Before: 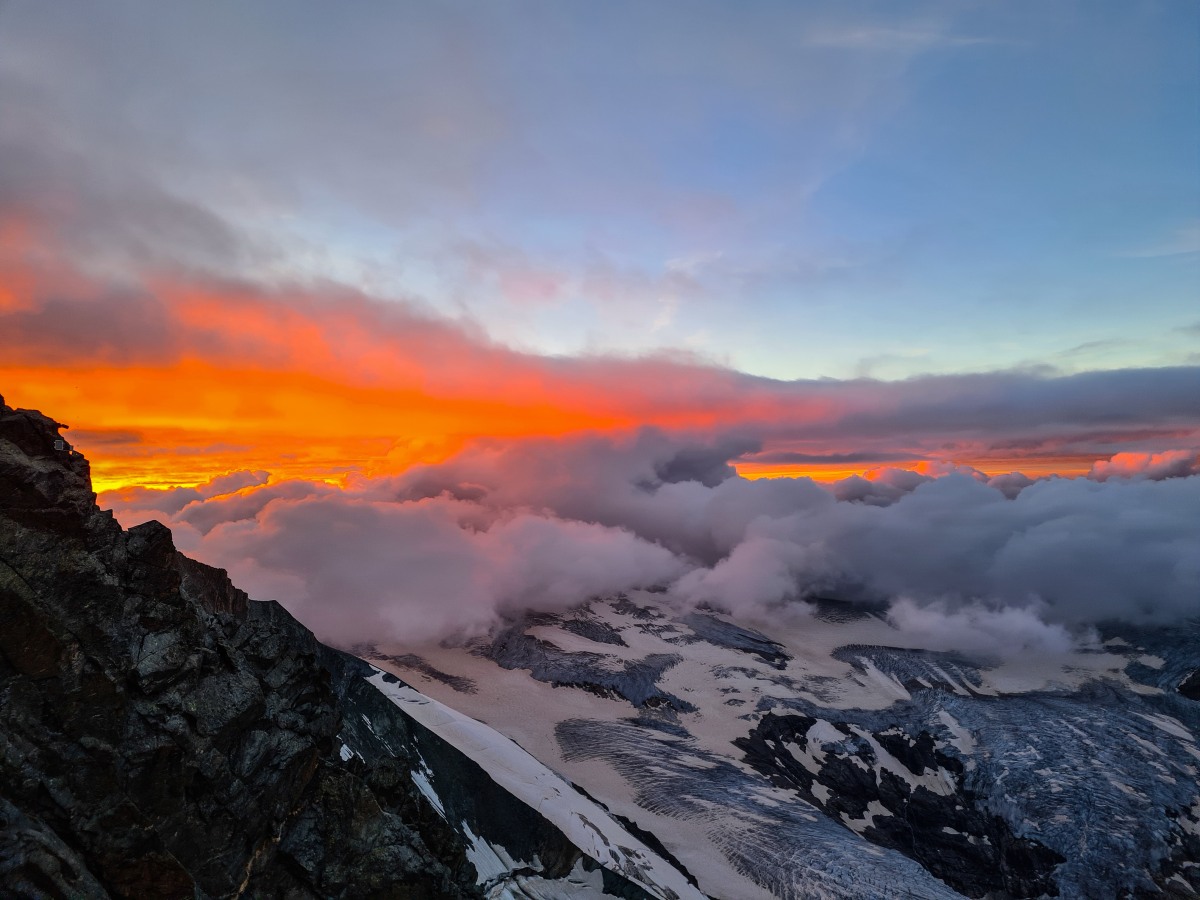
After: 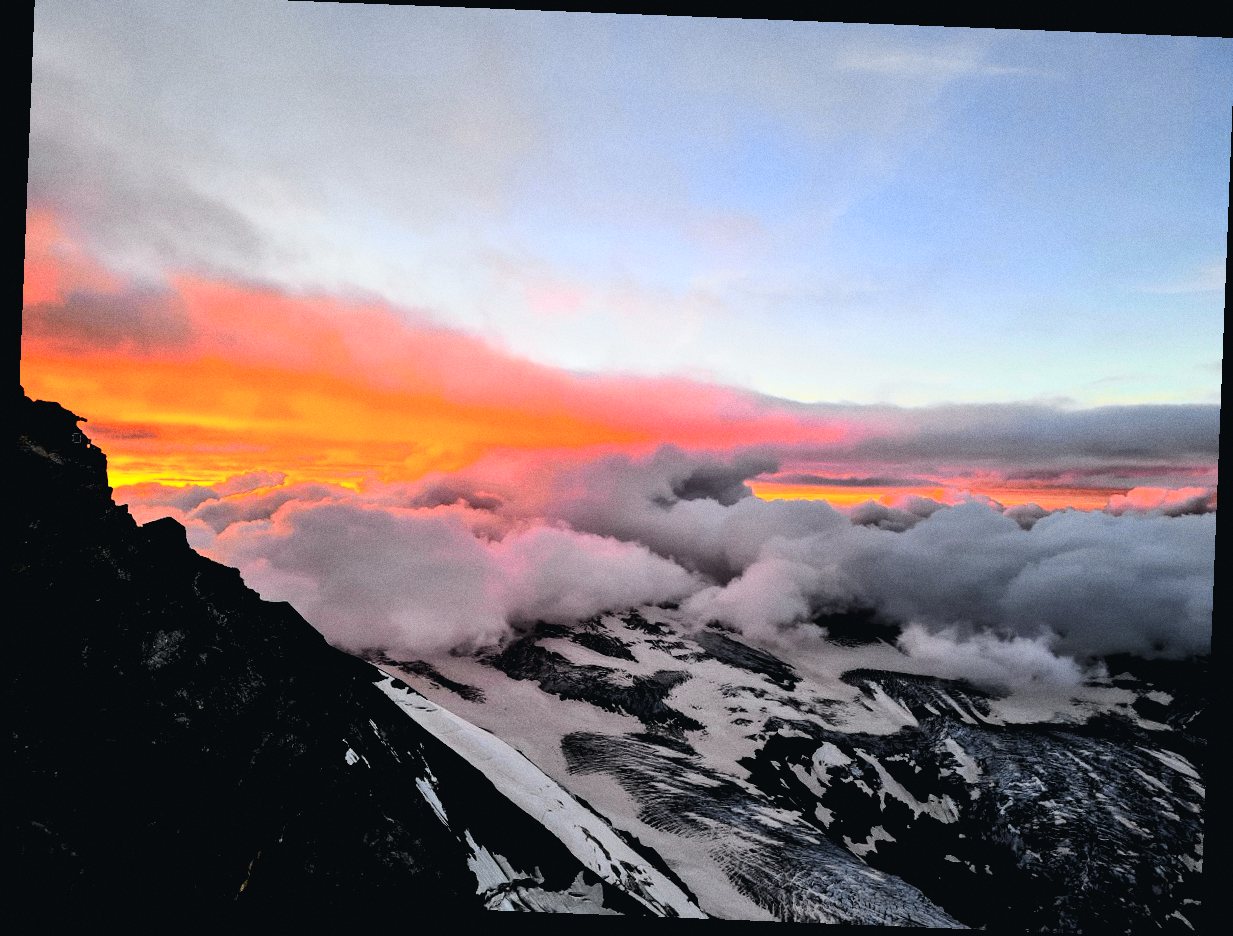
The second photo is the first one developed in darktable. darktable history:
grain: coarseness 0.47 ISO
crop: top 1.049%, right 0.001%
rotate and perspective: rotation 2.27°, automatic cropping off
tone curve: curves: ch0 [(0, 0.026) (0.058, 0.036) (0.246, 0.214) (0.437, 0.498) (0.55, 0.644) (0.657, 0.767) (0.822, 0.9) (1, 0.961)]; ch1 [(0, 0) (0.346, 0.307) (0.408, 0.369) (0.453, 0.457) (0.476, 0.489) (0.502, 0.498) (0.521, 0.515) (0.537, 0.531) (0.612, 0.641) (0.676, 0.728) (1, 1)]; ch2 [(0, 0) (0.346, 0.34) (0.434, 0.46) (0.485, 0.494) (0.5, 0.494) (0.511, 0.508) (0.537, 0.564) (0.579, 0.599) (0.663, 0.67) (1, 1)], color space Lab, independent channels, preserve colors none
rgb levels: levels [[0.034, 0.472, 0.904], [0, 0.5, 1], [0, 0.5, 1]]
exposure: exposure 0.376 EV, compensate highlight preservation false
